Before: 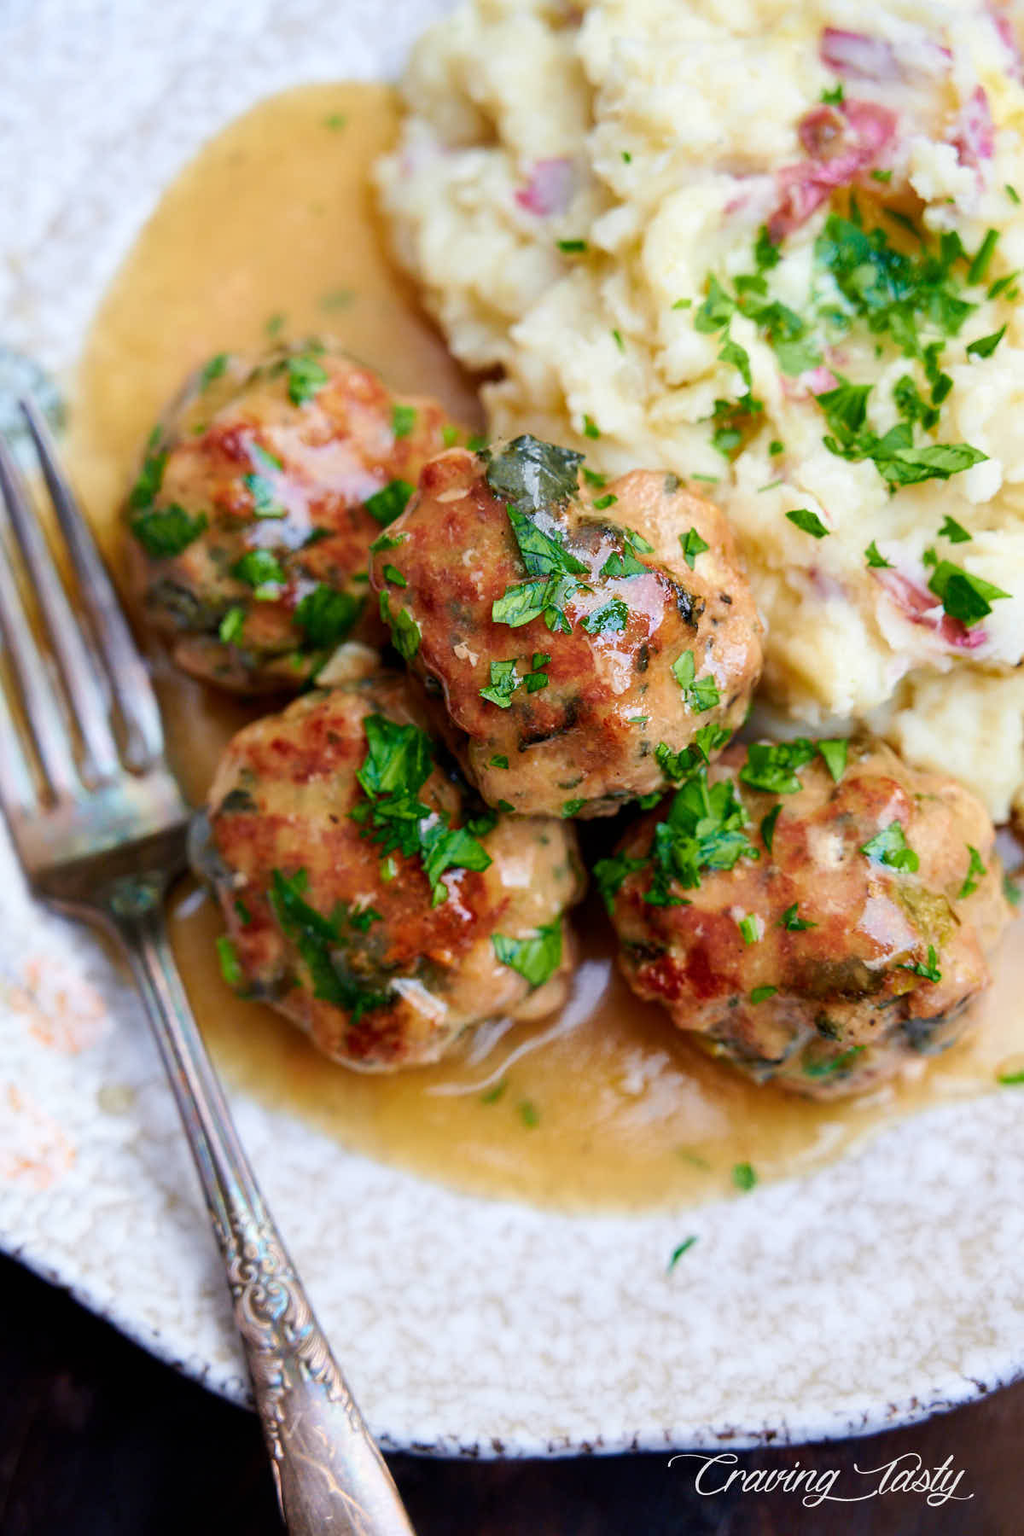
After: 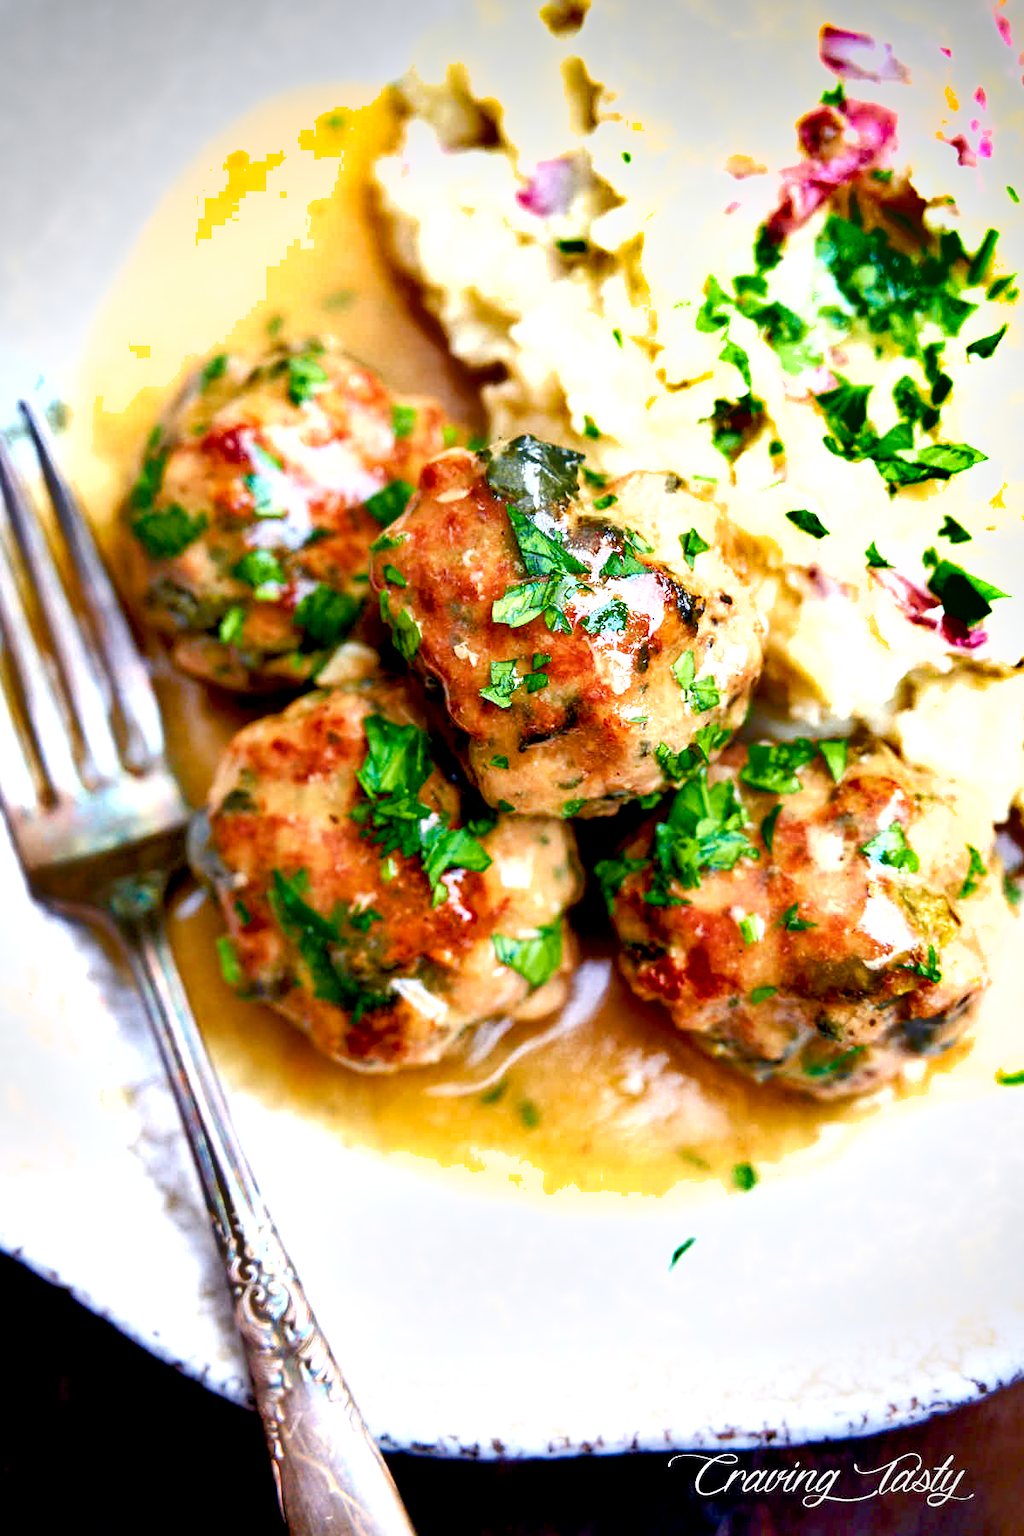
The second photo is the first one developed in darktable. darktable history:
vignetting: fall-off start 88.53%, fall-off radius 44.2%, saturation 0.376, width/height ratio 1.161
exposure: black level correction 0.008, exposure 0.979 EV, compensate highlight preservation false
color balance rgb: perceptual saturation grading › global saturation 20%, perceptual saturation grading › highlights -25%, perceptual saturation grading › shadows 25%
shadows and highlights: soften with gaussian
